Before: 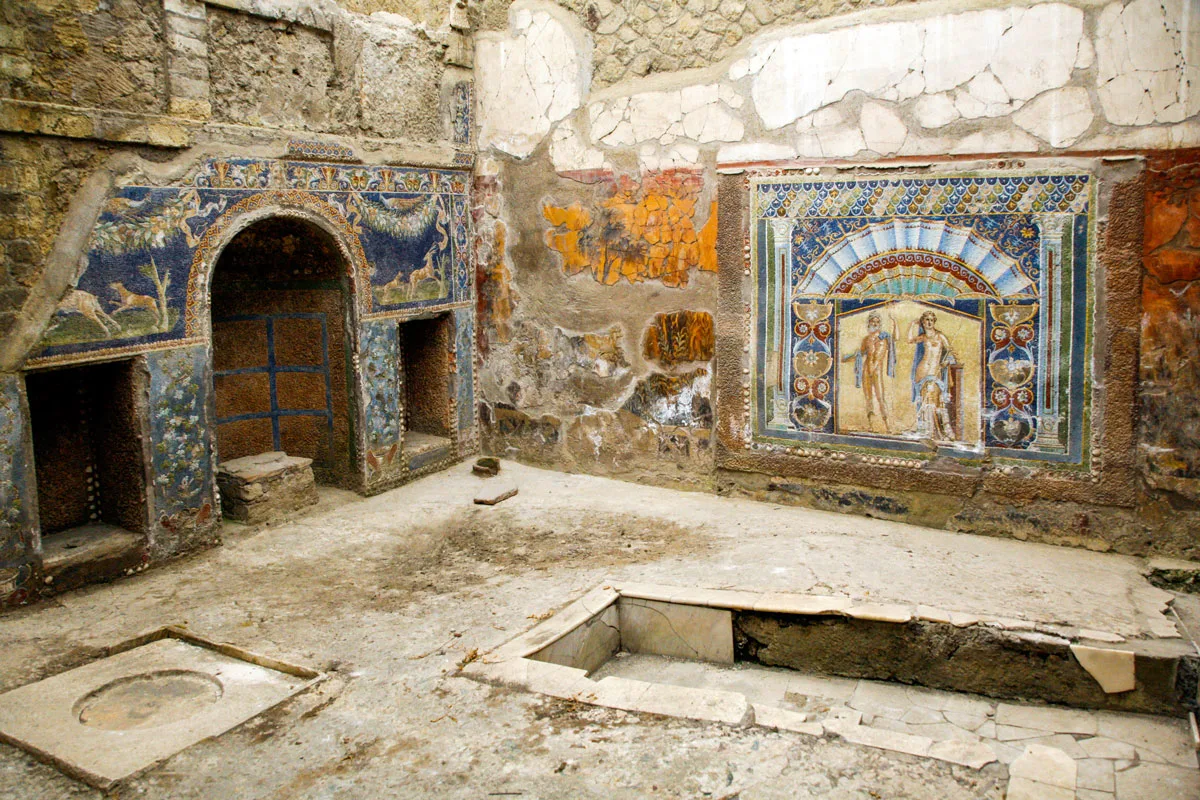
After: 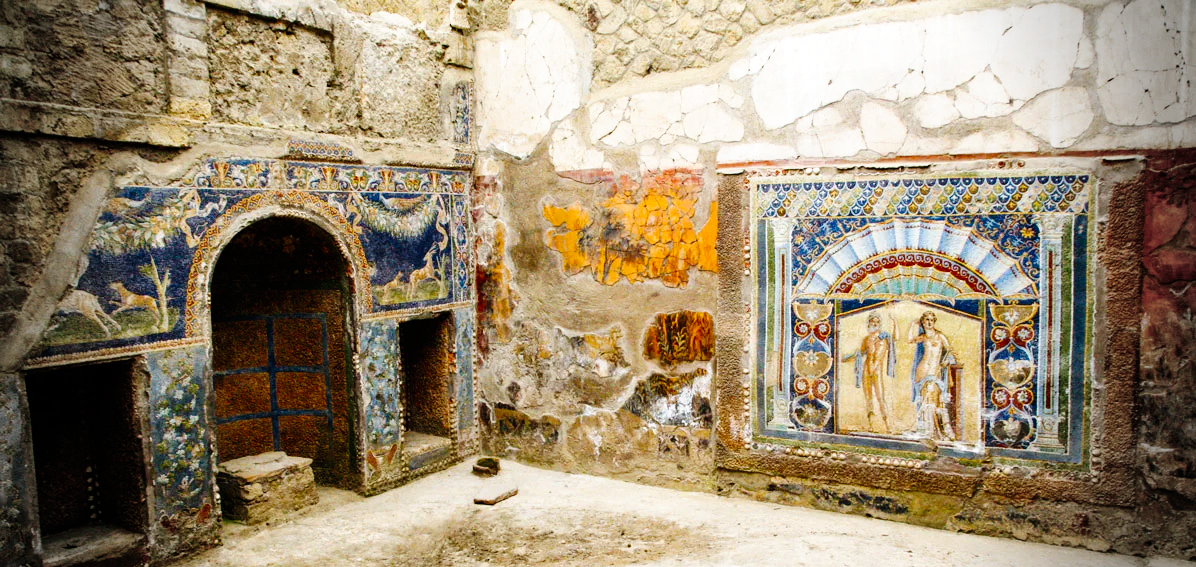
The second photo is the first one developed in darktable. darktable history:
tone curve: curves: ch0 [(0, 0) (0.003, 0.003) (0.011, 0.005) (0.025, 0.008) (0.044, 0.012) (0.069, 0.02) (0.1, 0.031) (0.136, 0.047) (0.177, 0.088) (0.224, 0.141) (0.277, 0.222) (0.335, 0.32) (0.399, 0.422) (0.468, 0.523) (0.543, 0.623) (0.623, 0.716) (0.709, 0.796) (0.801, 0.88) (0.898, 0.958) (1, 1)], preserve colors none
crop: bottom 29.097%
vignetting: fall-off start 75.8%, fall-off radius 26.4%, width/height ratio 0.967
